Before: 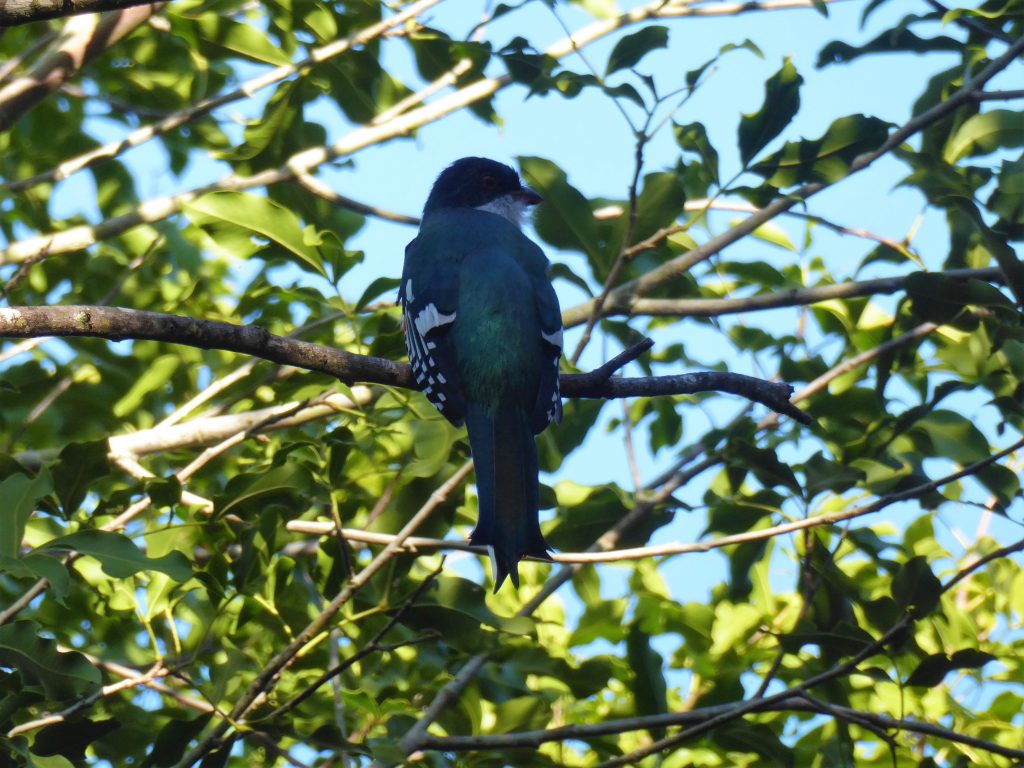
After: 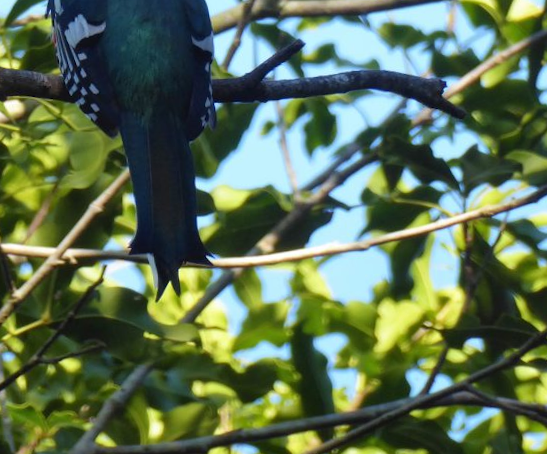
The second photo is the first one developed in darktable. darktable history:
crop: left 34.479%, top 38.822%, right 13.718%, bottom 5.172%
rotate and perspective: rotation -2.56°, automatic cropping off
